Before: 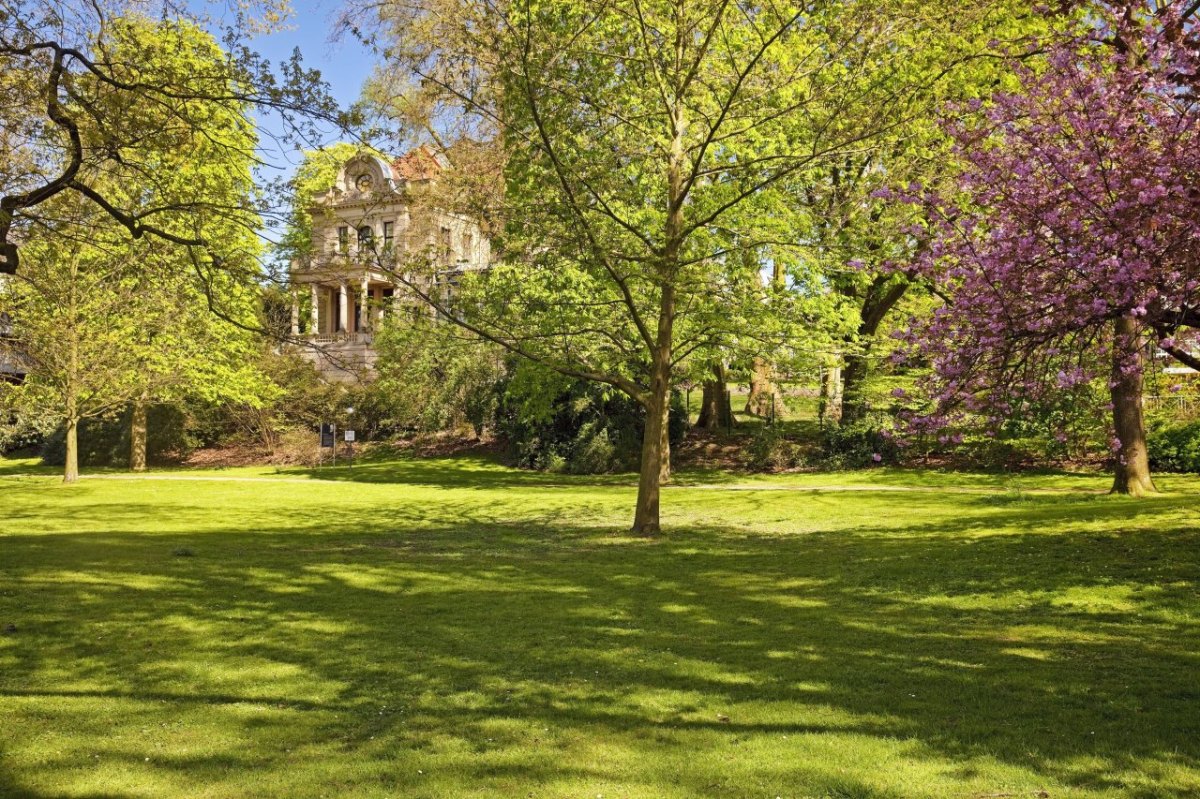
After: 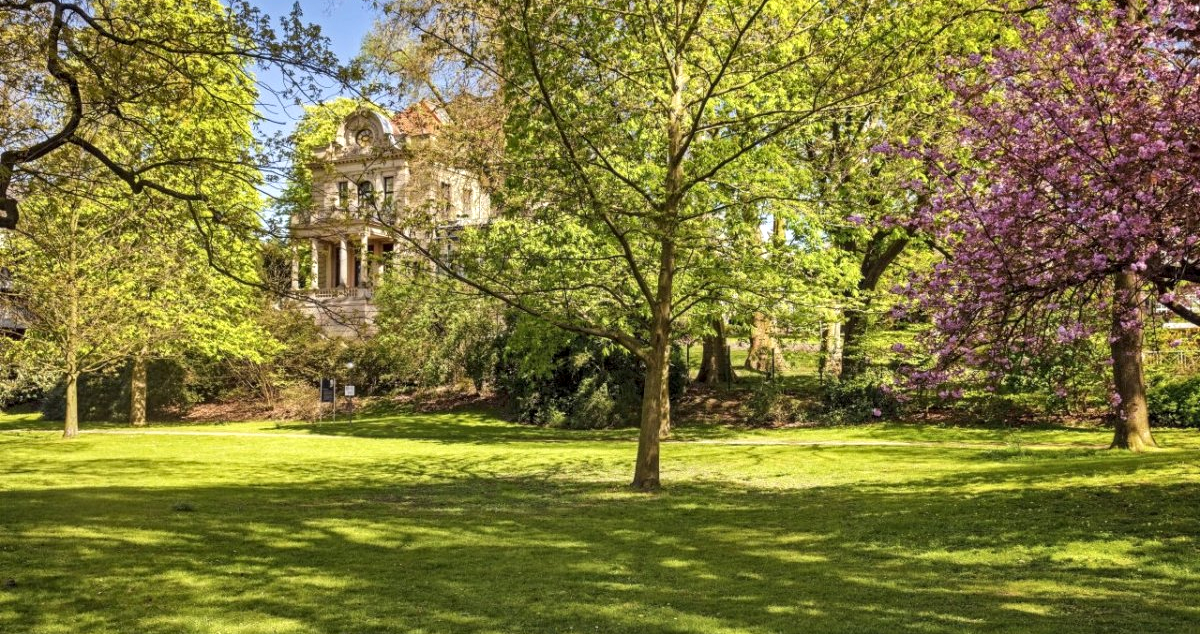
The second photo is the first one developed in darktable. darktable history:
shadows and highlights: low approximation 0.01, soften with gaussian
crop and rotate: top 5.663%, bottom 14.875%
local contrast: detail 130%
exposure: black level correction -0.001, exposure 0.079 EV, compensate highlight preservation false
